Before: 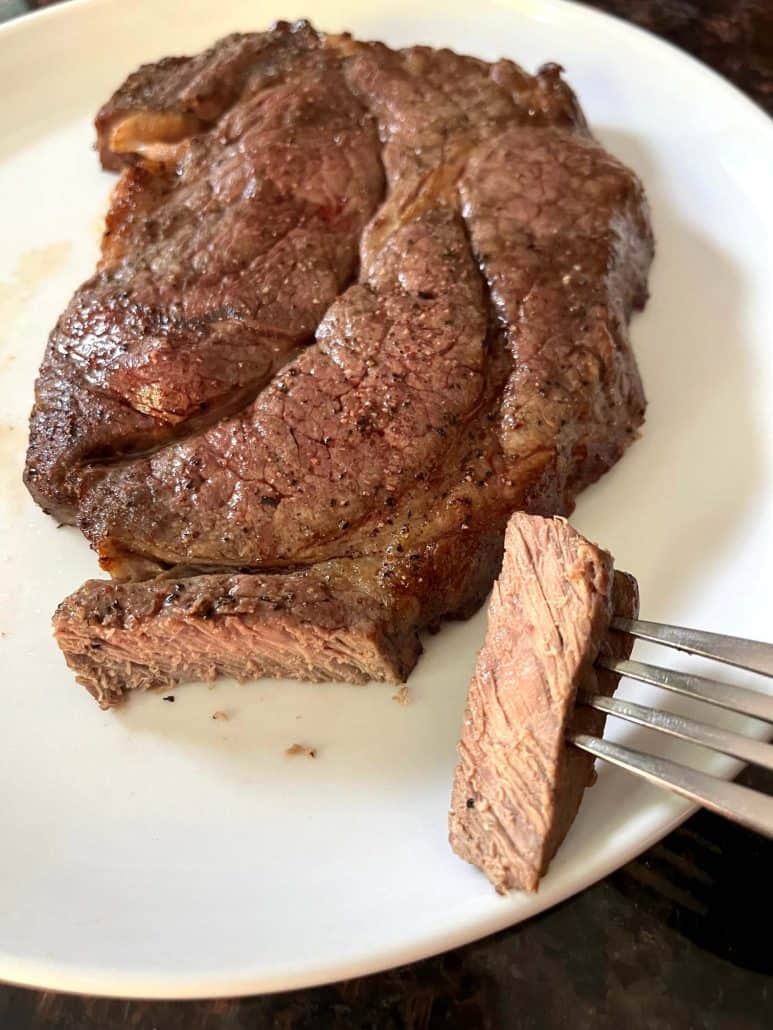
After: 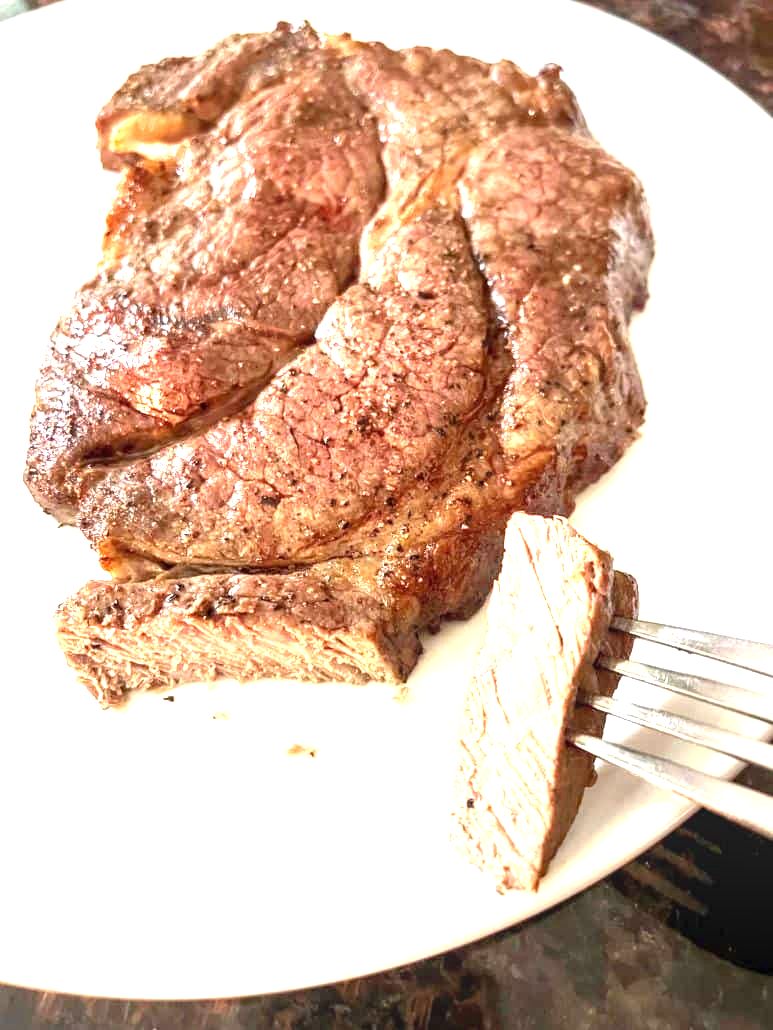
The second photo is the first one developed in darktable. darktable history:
local contrast: on, module defaults
exposure: black level correction 0.001, exposure 1.646 EV, compensate exposure bias true, compensate highlight preservation false
